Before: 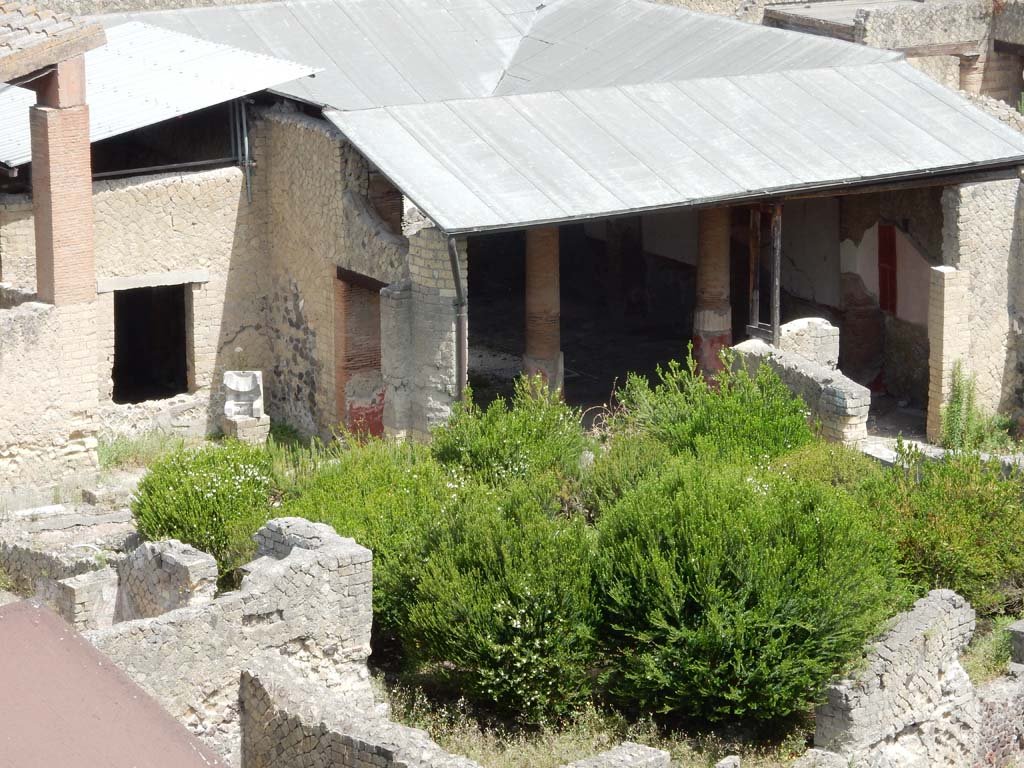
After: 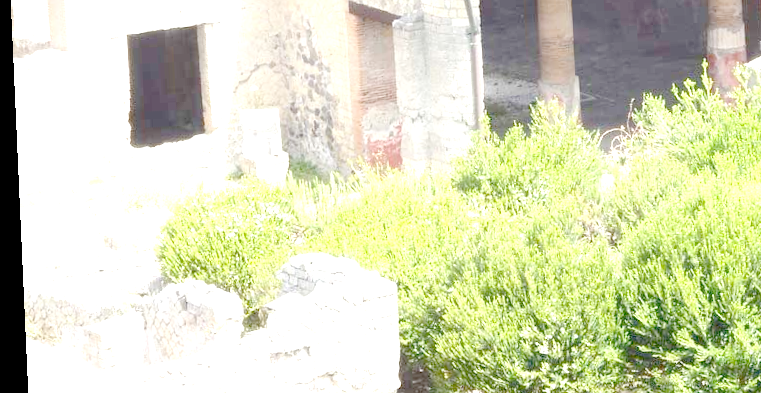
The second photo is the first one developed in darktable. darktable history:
rotate and perspective: rotation -2.56°, automatic cropping off
crop: top 36.498%, right 27.964%, bottom 14.995%
exposure: exposure 0.943 EV
